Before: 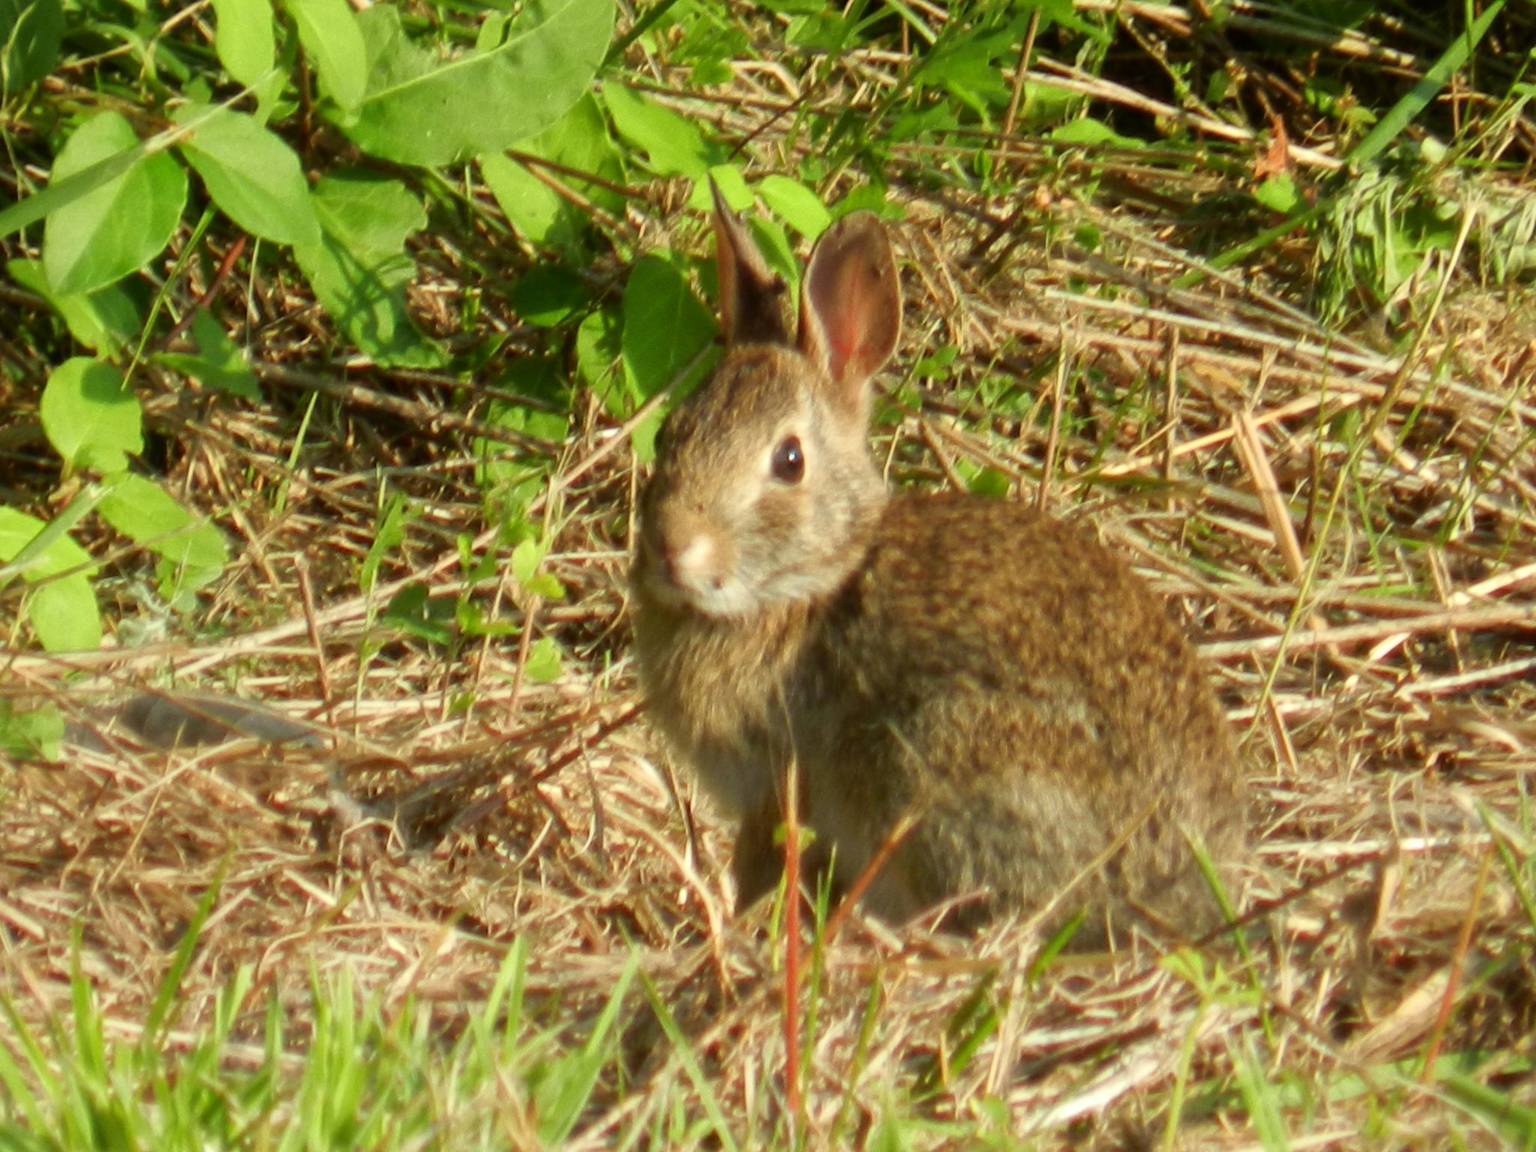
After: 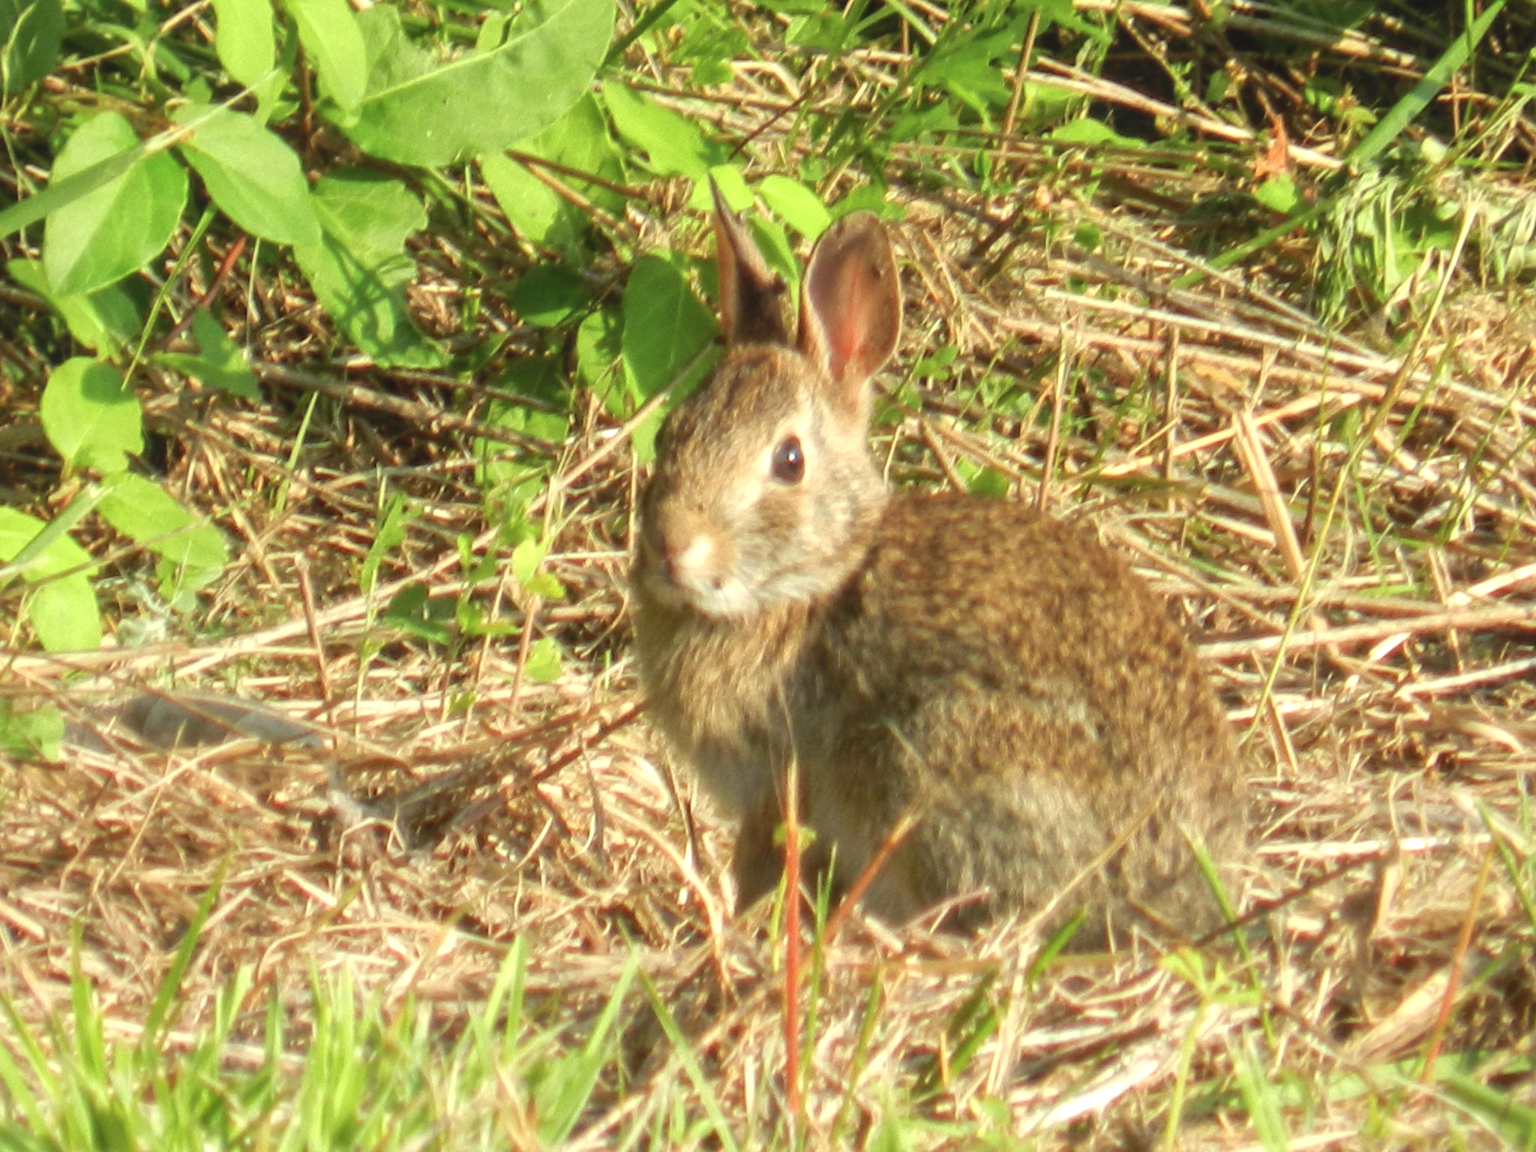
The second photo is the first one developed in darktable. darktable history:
contrast brightness saturation: contrast -0.15, brightness 0.05, saturation -0.12
local contrast: on, module defaults
exposure: exposure 0.559 EV, compensate highlight preservation false
